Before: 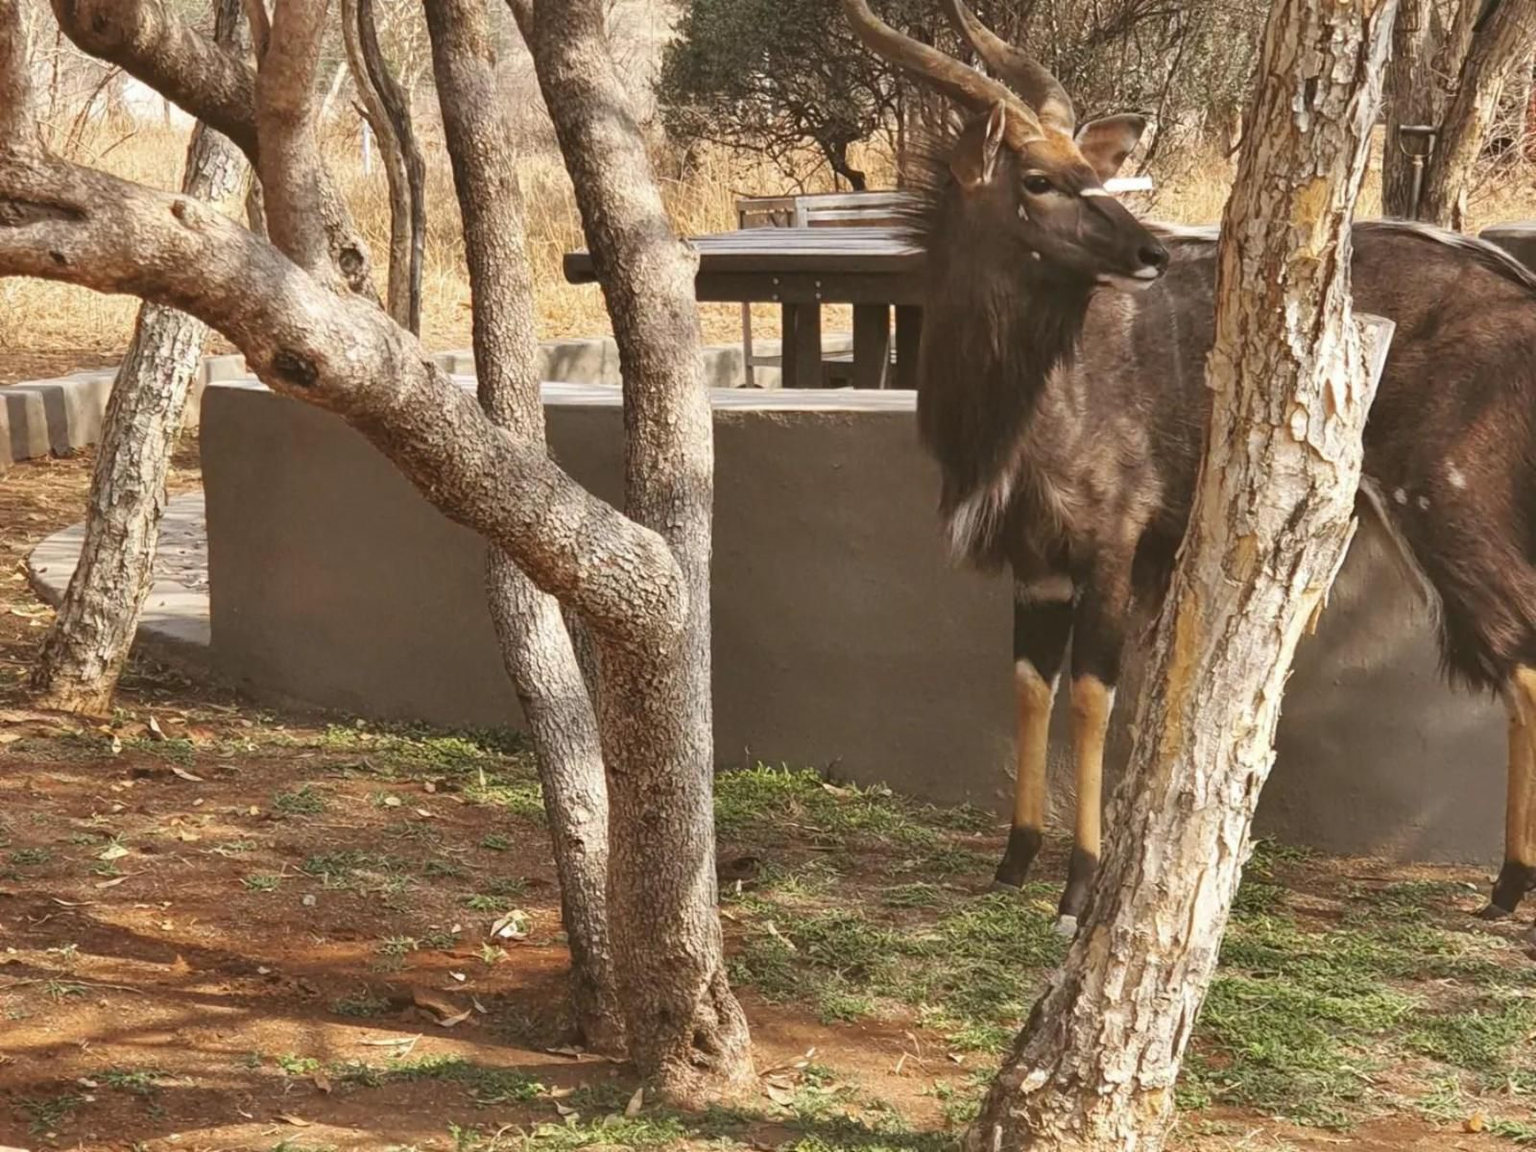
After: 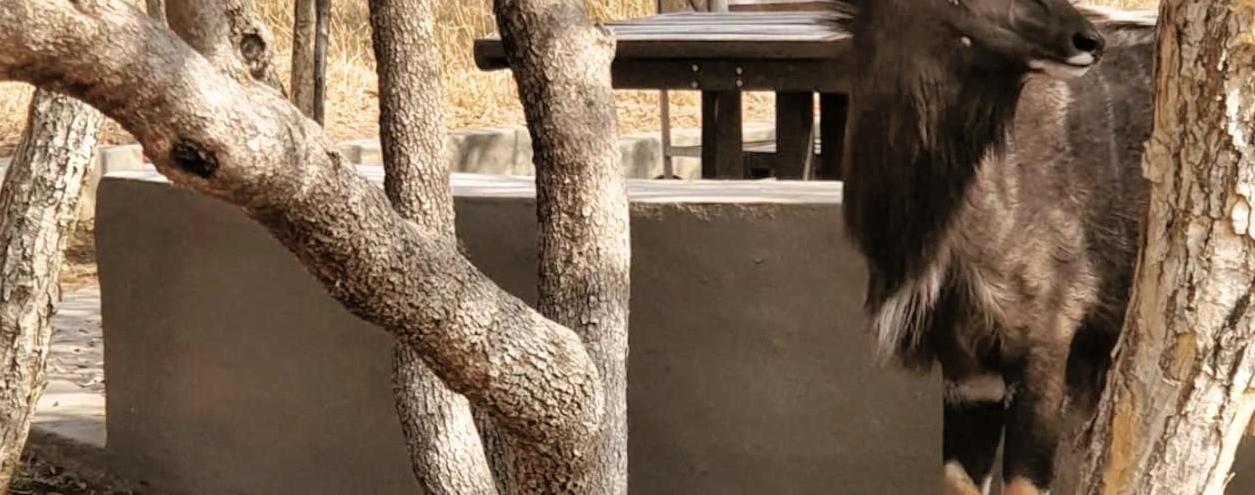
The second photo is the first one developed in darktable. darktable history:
shadows and highlights: highlights color adjustment 39.31%
crop: left 7.115%, top 18.803%, right 14.417%, bottom 39.935%
filmic rgb: black relative exposure -5.48 EV, white relative exposure 2.49 EV, target black luminance 0%, hardness 4.51, latitude 66.99%, contrast 1.462, shadows ↔ highlights balance -4.17%
